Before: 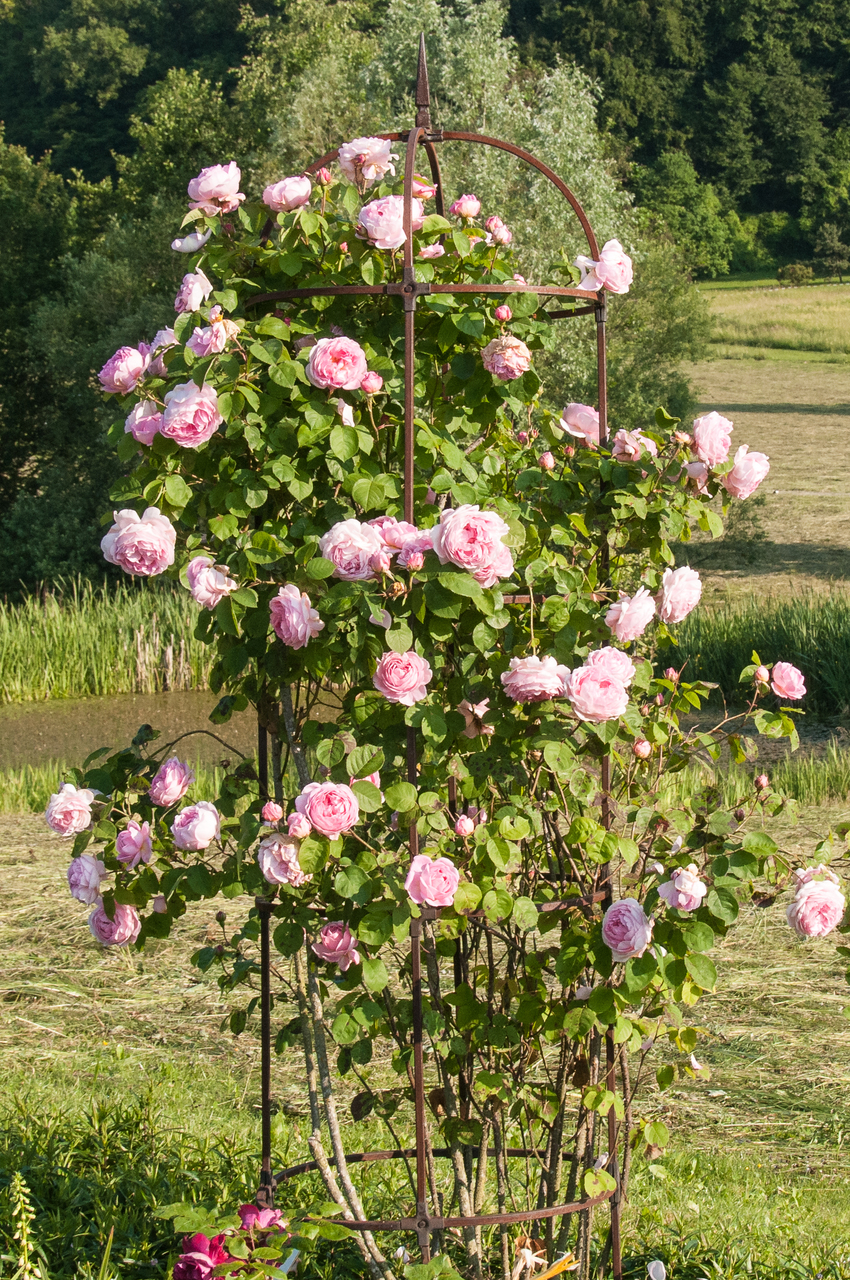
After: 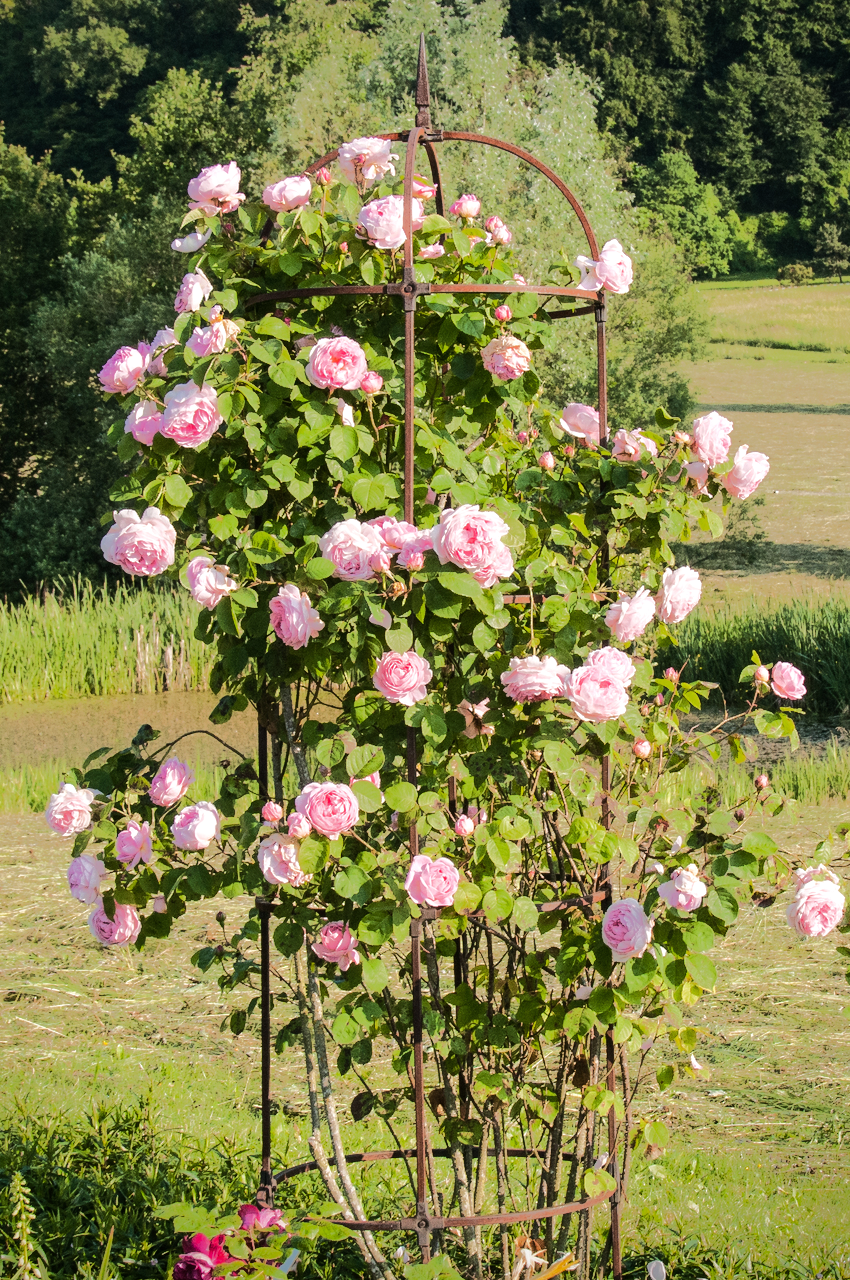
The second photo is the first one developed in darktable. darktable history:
tone equalizer: -8 EV -0.532 EV, -7 EV -0.334 EV, -6 EV -0.075 EV, -5 EV 0.431 EV, -4 EV 0.973 EV, -3 EV 0.779 EV, -2 EV -0.013 EV, -1 EV 0.125 EV, +0 EV -0.023 EV, edges refinement/feathering 500, mask exposure compensation -1.57 EV, preserve details no
vignetting: saturation 0.047
